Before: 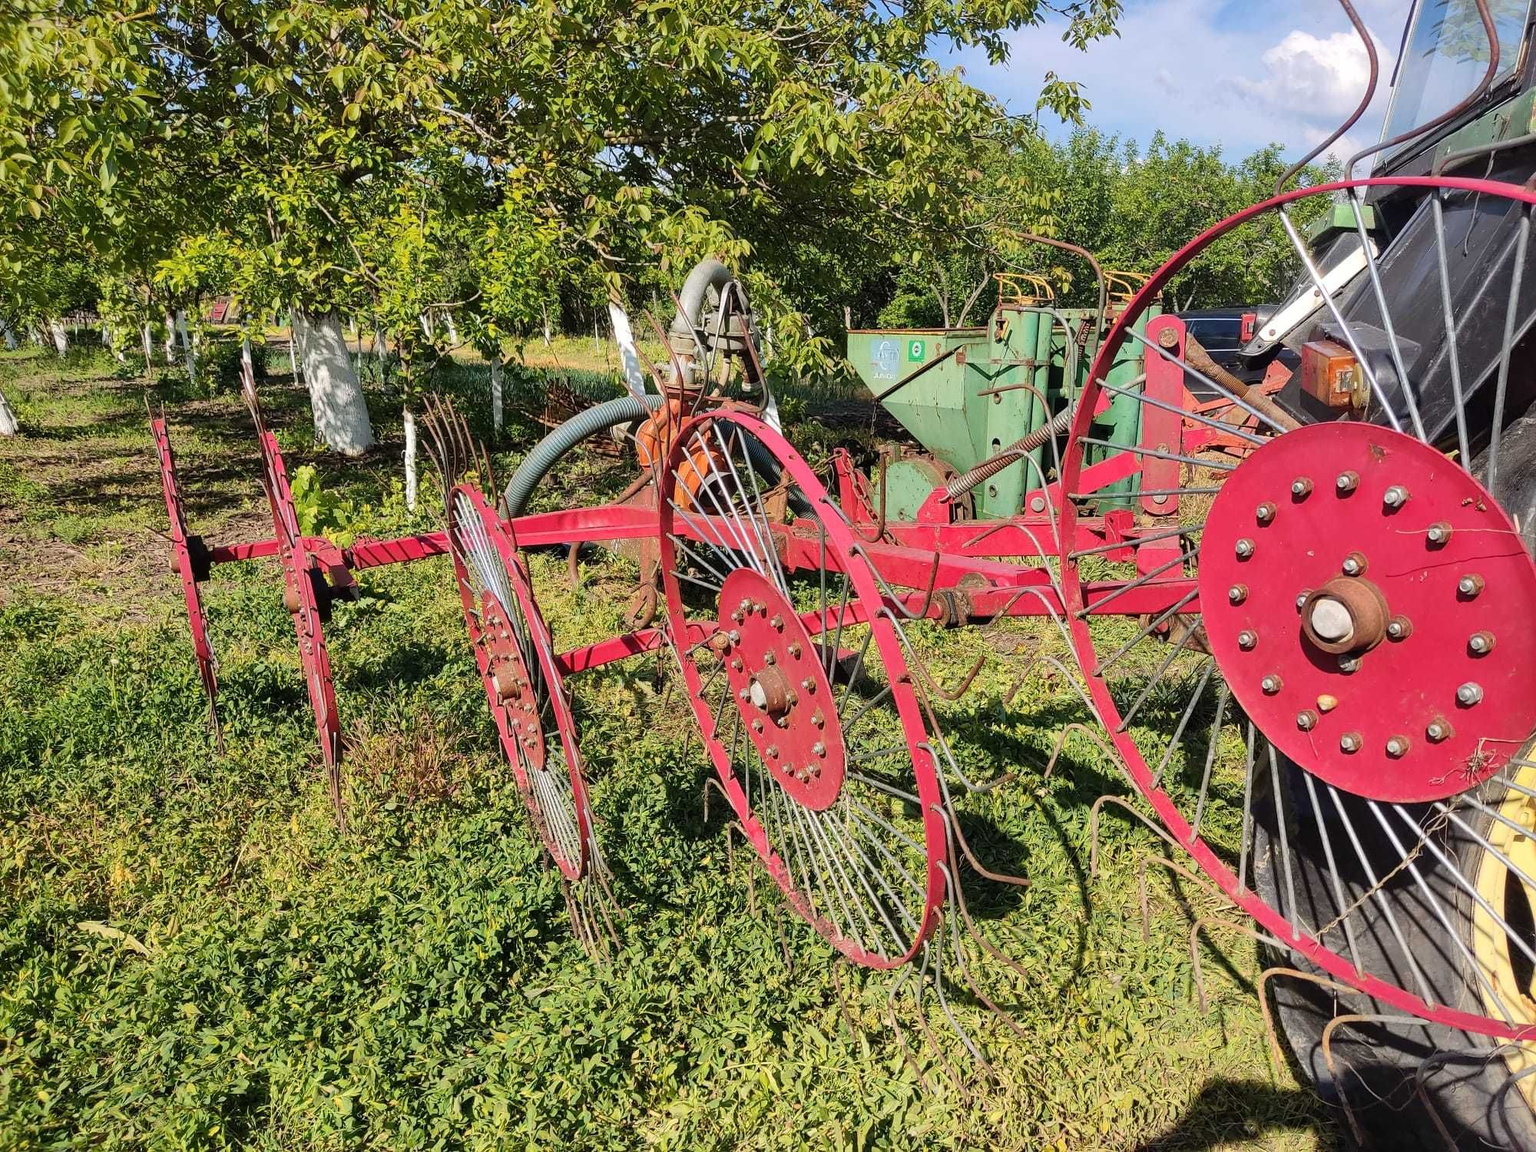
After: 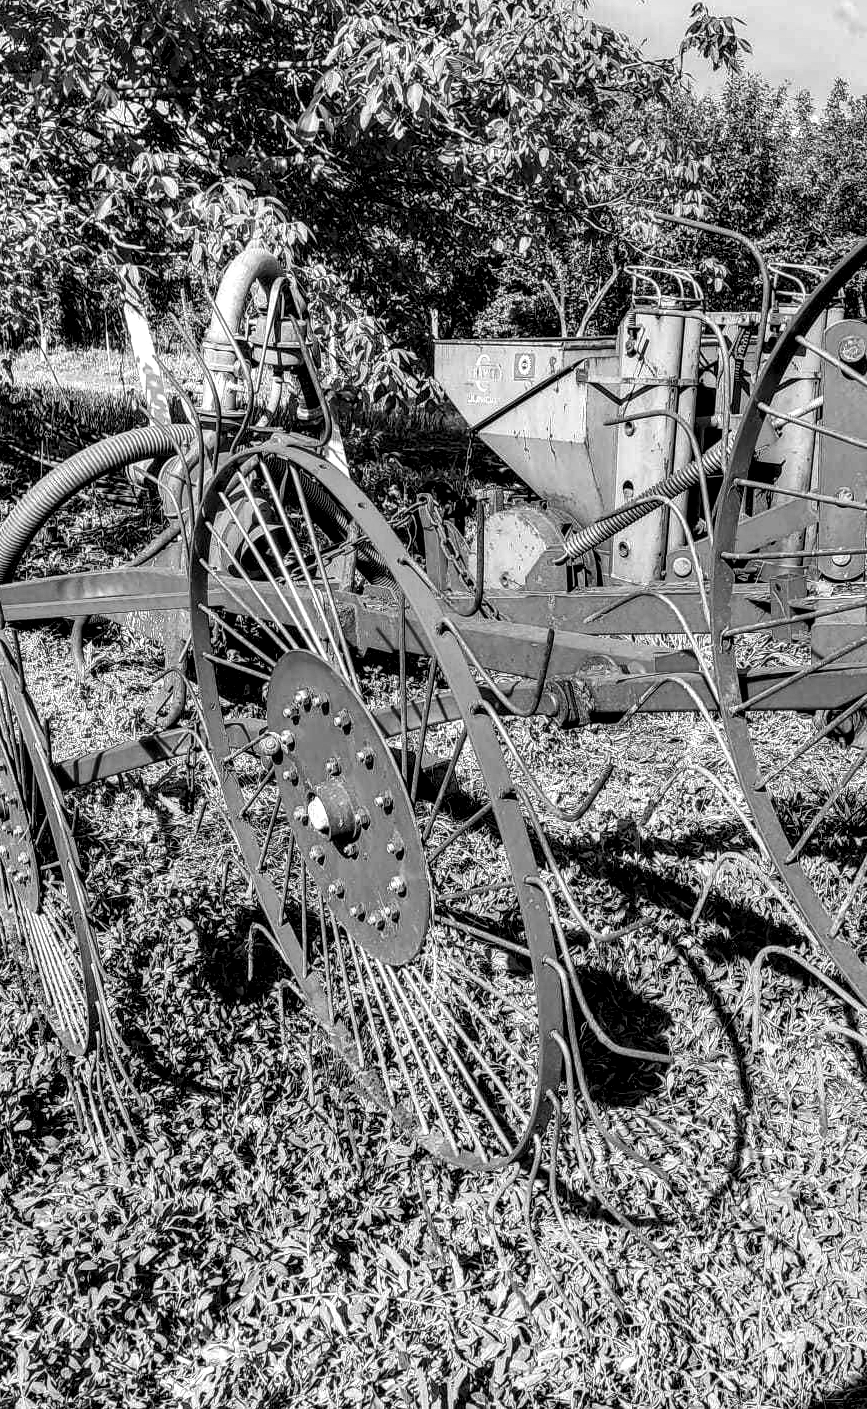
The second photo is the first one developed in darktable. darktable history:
crop: left 33.452%, top 6.025%, right 23.155%
monochrome: on, module defaults
white balance: red 1, blue 1
local contrast: detail 203%
